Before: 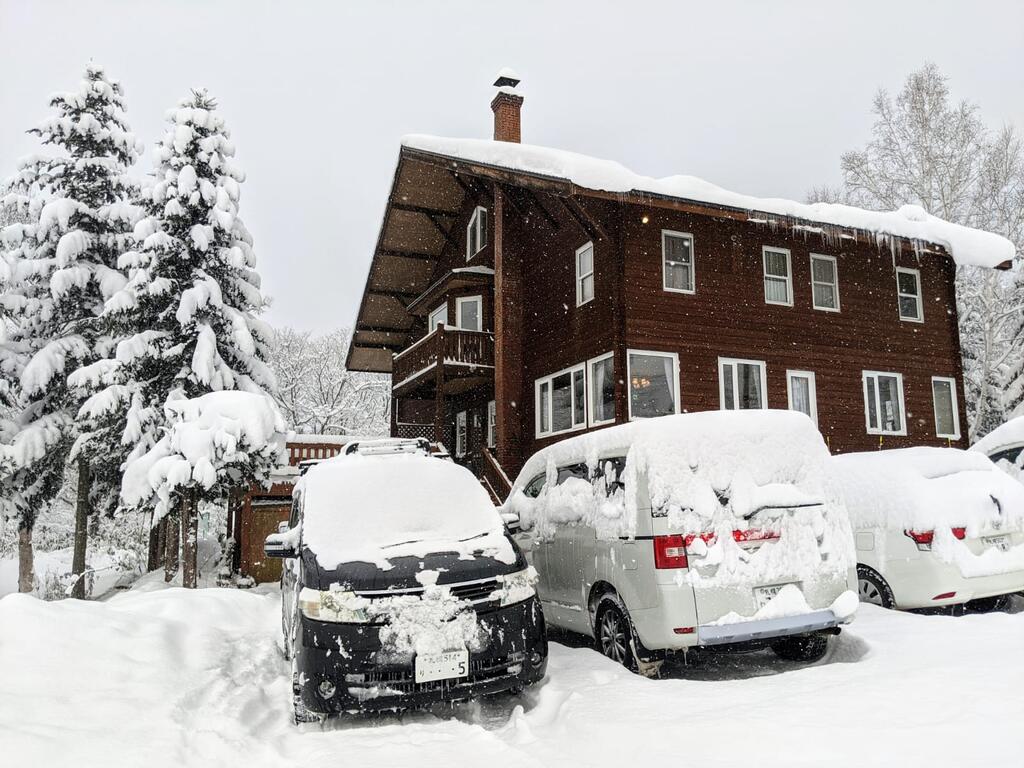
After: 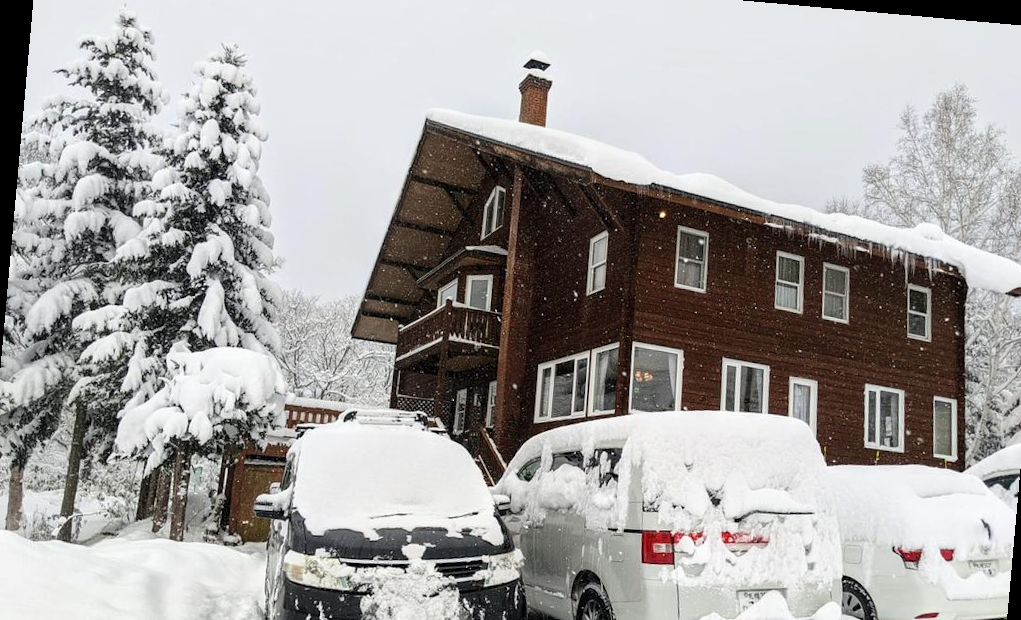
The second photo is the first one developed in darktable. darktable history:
crop: left 2.737%, top 7.287%, right 3.421%, bottom 20.179%
rotate and perspective: rotation 5.12°, automatic cropping off
